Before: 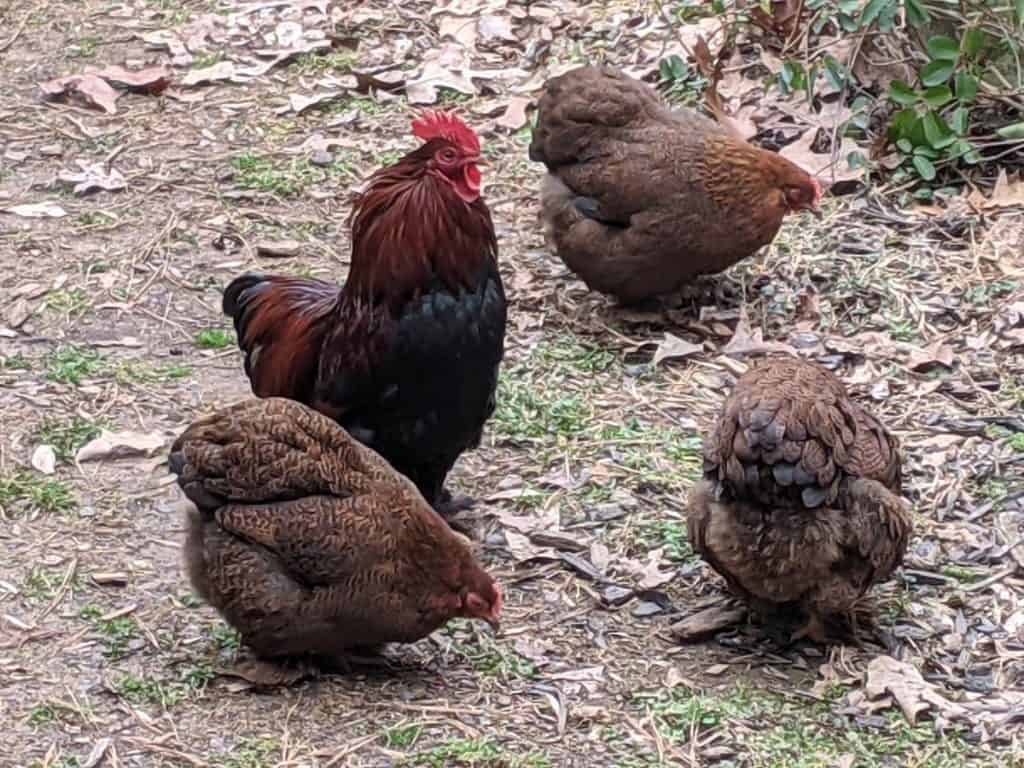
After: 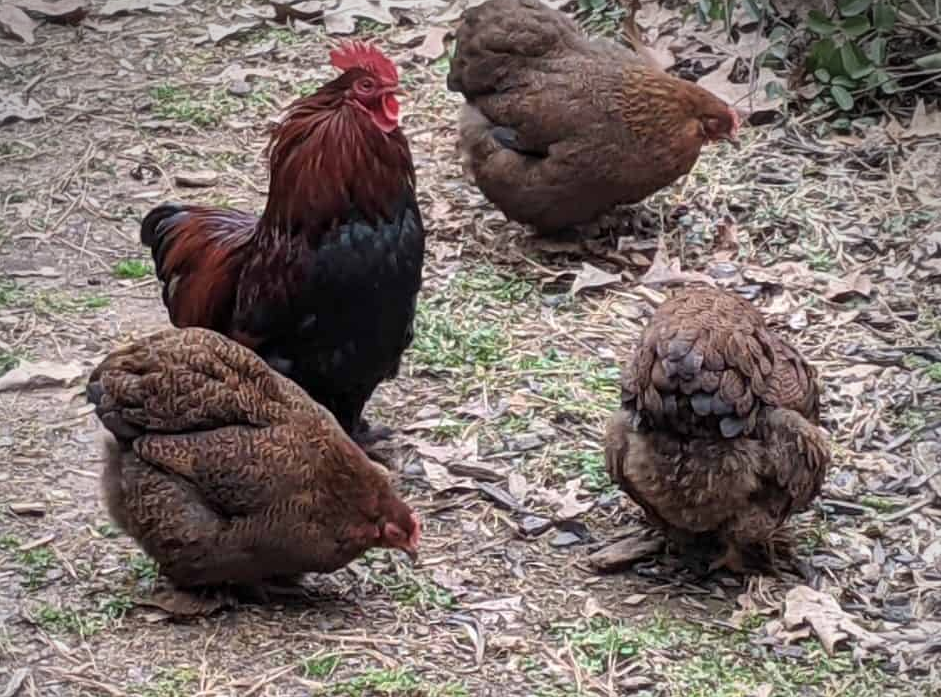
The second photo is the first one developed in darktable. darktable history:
vignetting: center (-0.024, 0.399), unbound false
crop and rotate: left 8.101%, top 9.199%
